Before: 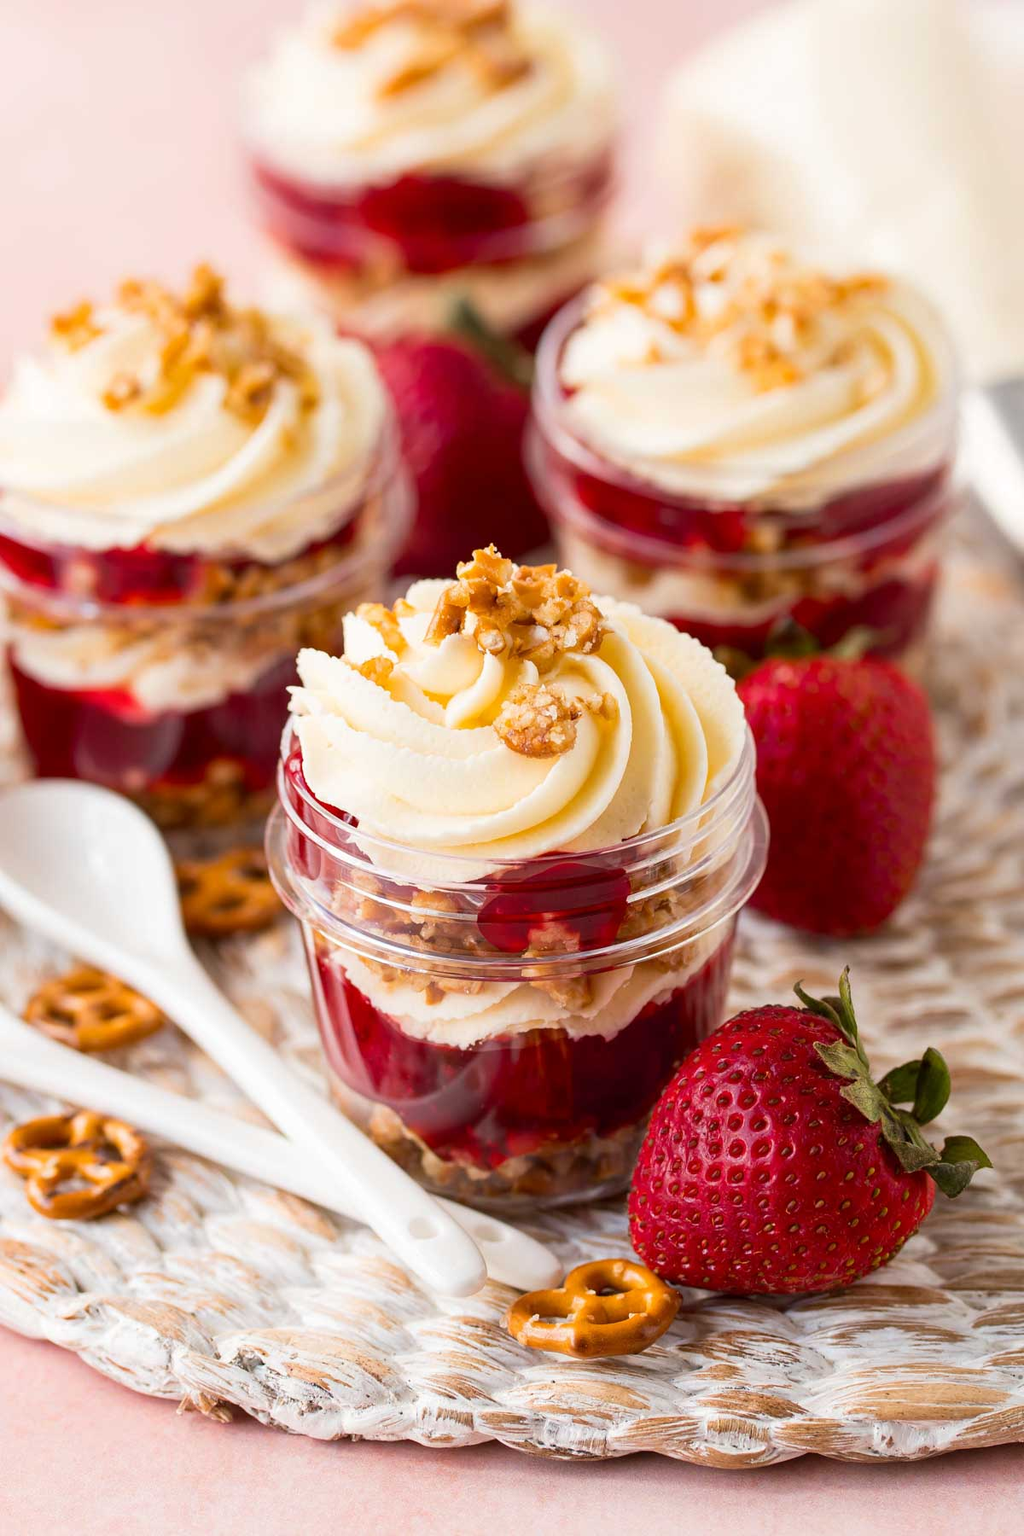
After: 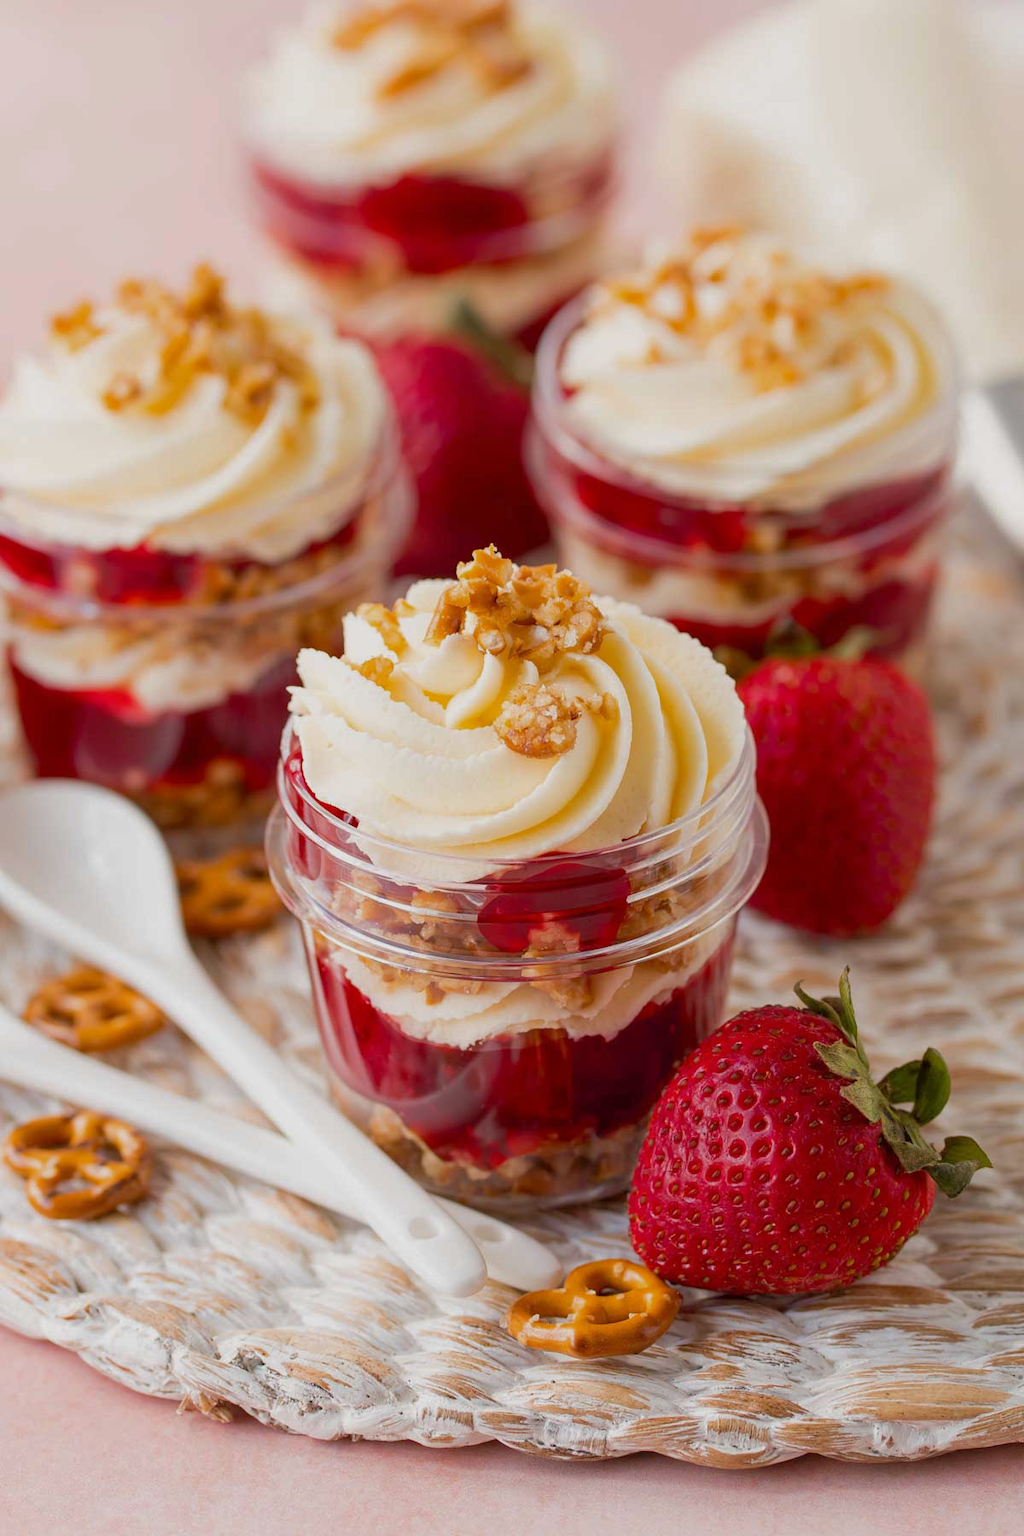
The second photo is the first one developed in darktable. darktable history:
tone equalizer: -8 EV 0.281 EV, -7 EV 0.438 EV, -6 EV 0.456 EV, -5 EV 0.217 EV, -3 EV -0.256 EV, -2 EV -0.423 EV, -1 EV -0.44 EV, +0 EV -0.233 EV, edges refinement/feathering 500, mask exposure compensation -1.57 EV, preserve details no
